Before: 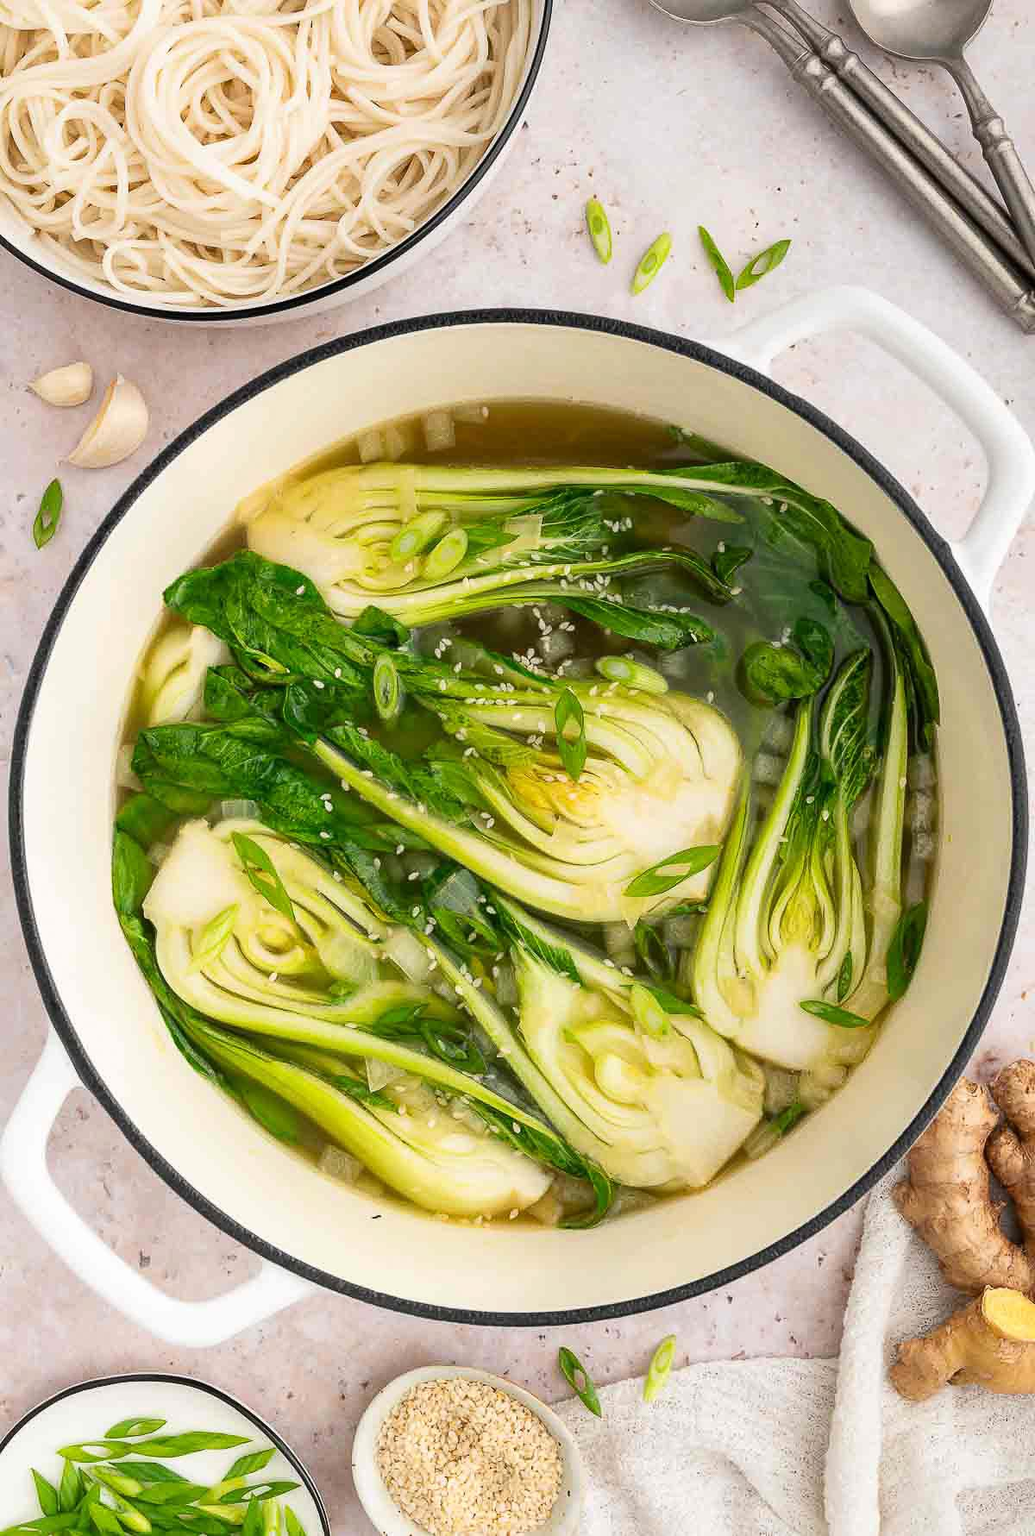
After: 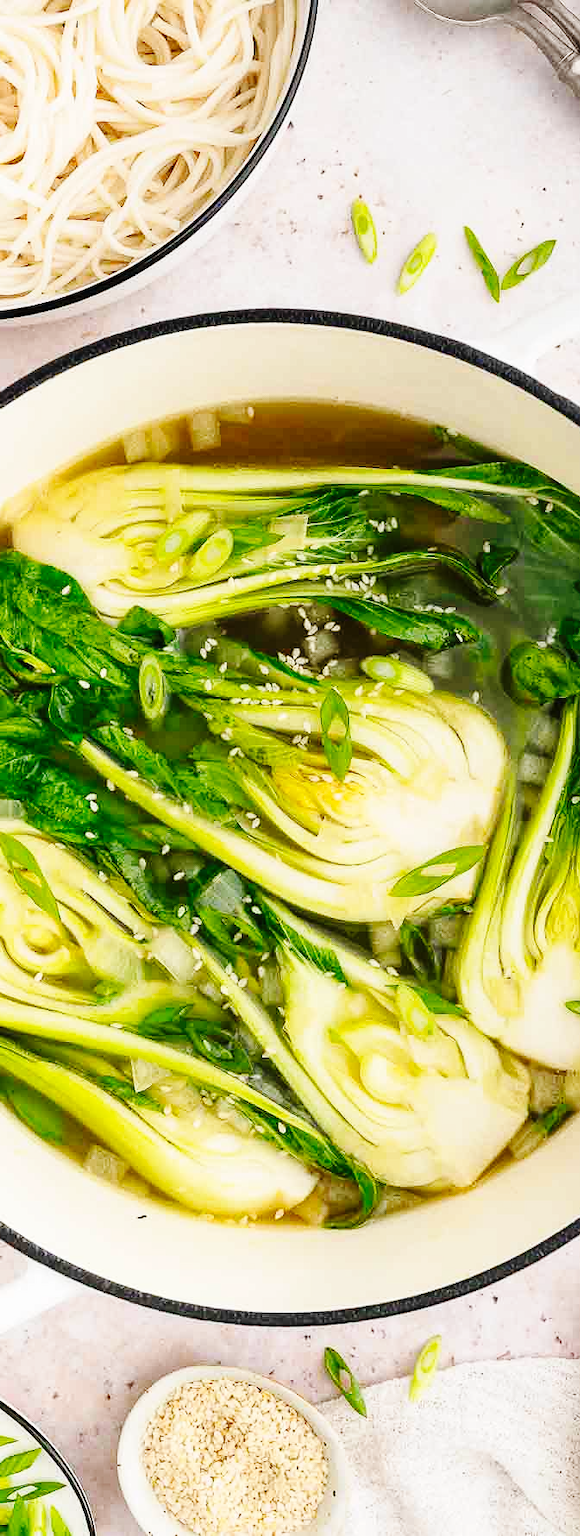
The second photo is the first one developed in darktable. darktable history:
base curve: curves: ch0 [(0, 0) (0.036, 0.025) (0.121, 0.166) (0.206, 0.329) (0.605, 0.79) (1, 1)], preserve colors none
crop and rotate: left 22.709%, right 21.199%
